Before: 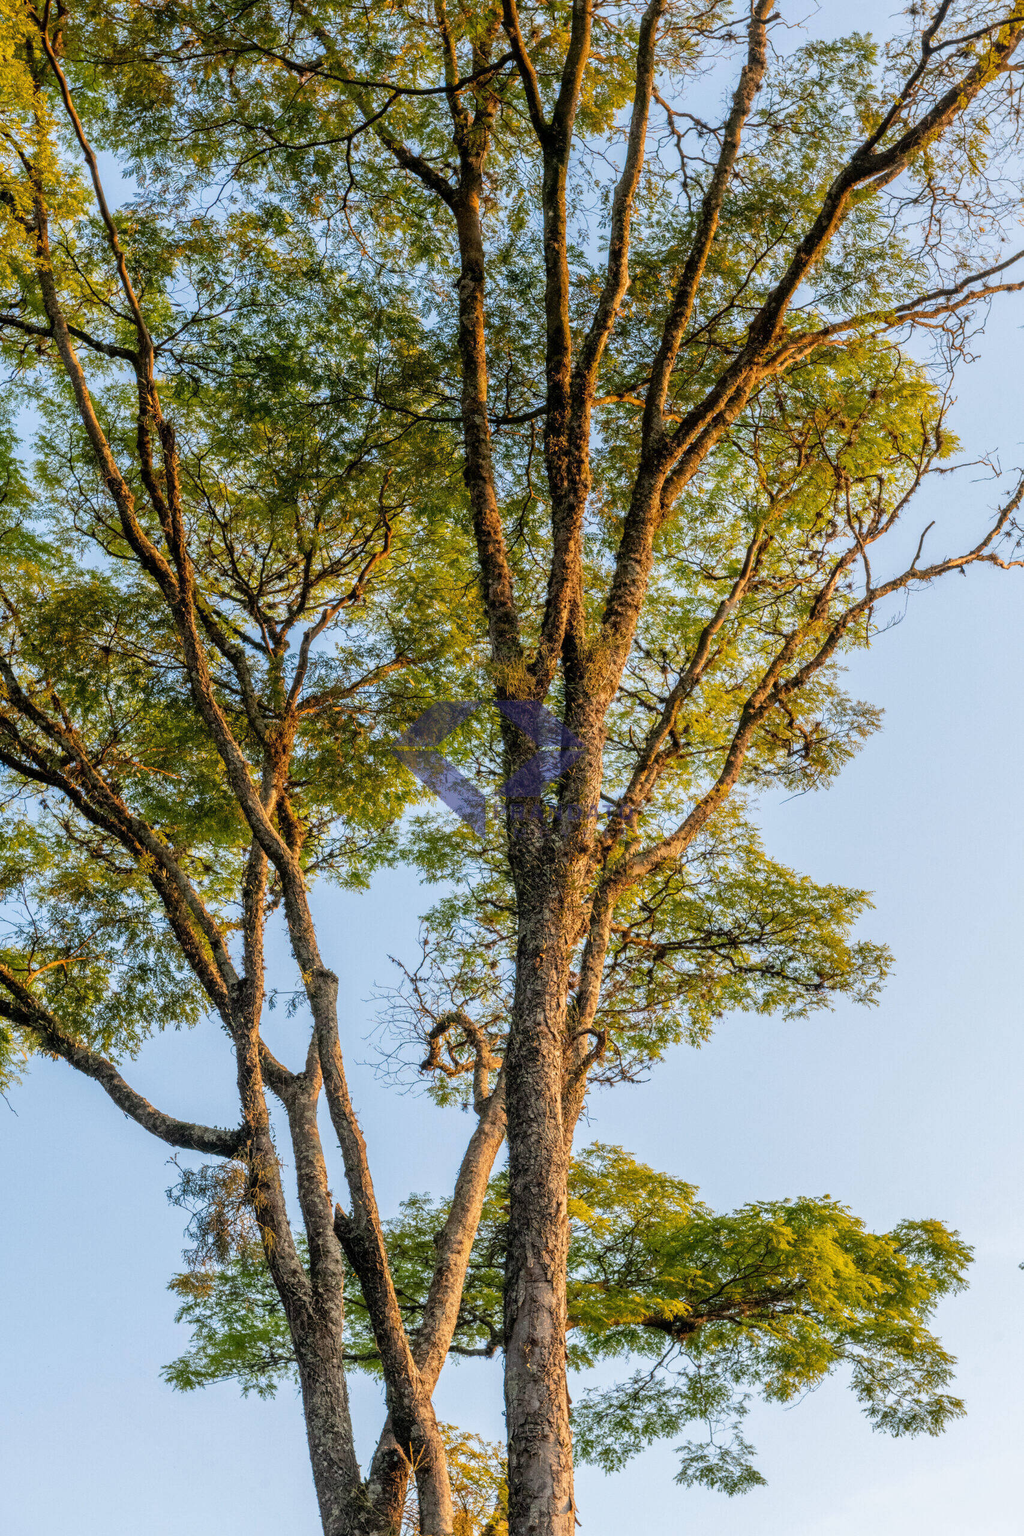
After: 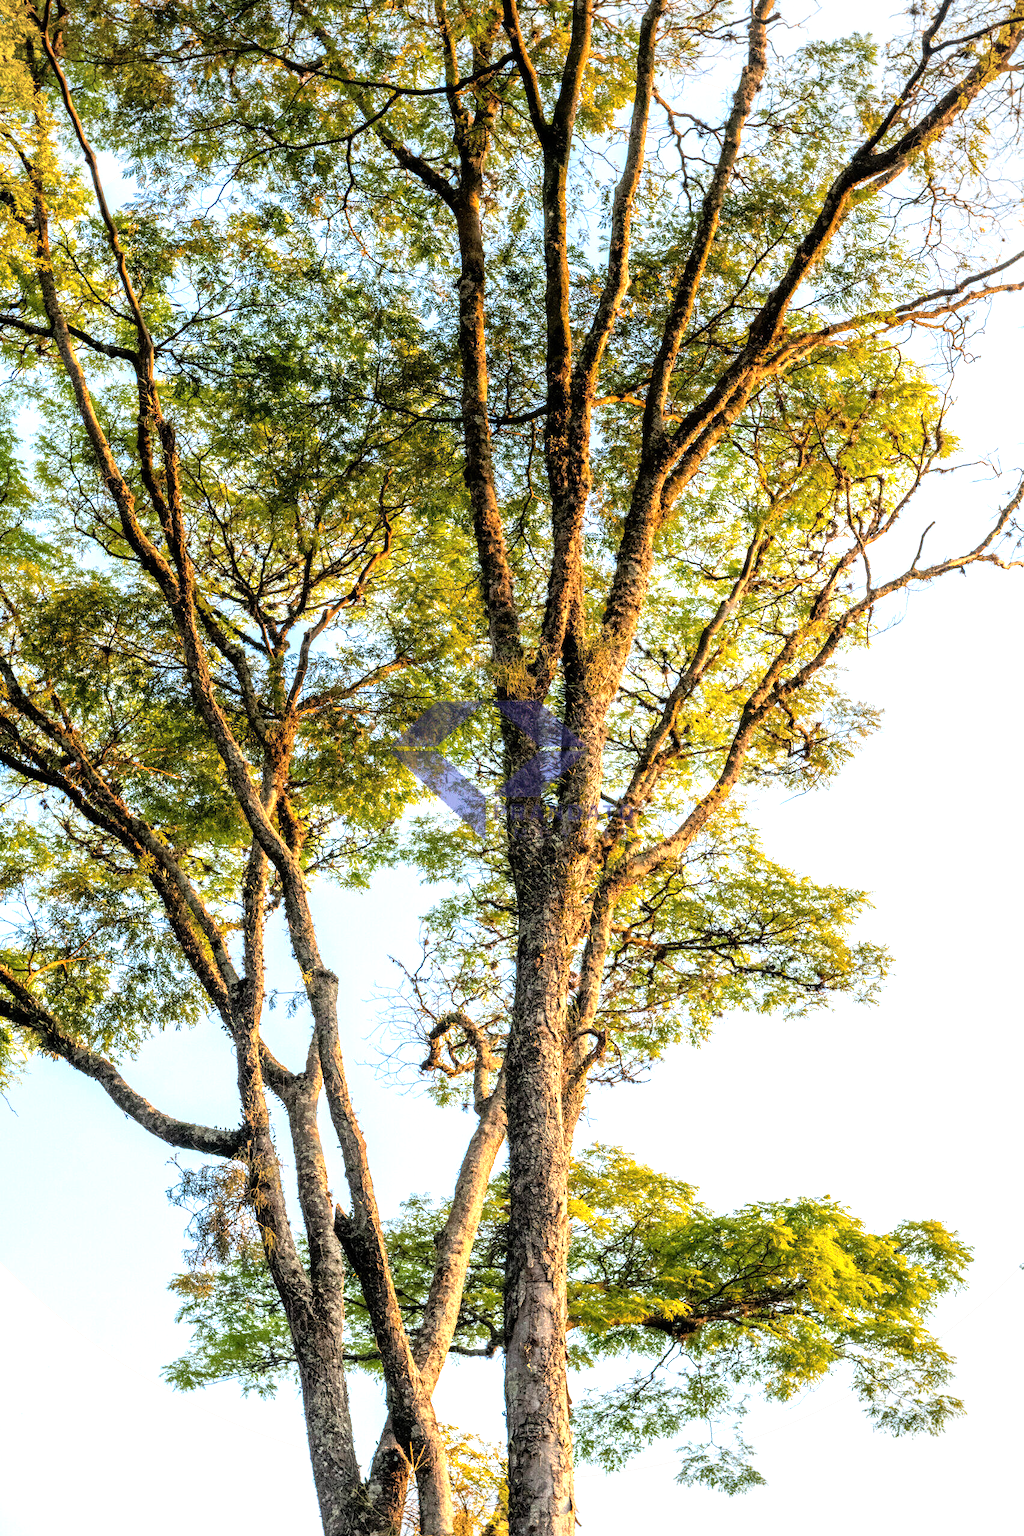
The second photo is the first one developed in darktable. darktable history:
vignetting: fall-off start 92.53%, brightness -0.436, saturation -0.204, unbound false
tone equalizer: -8 EV -1.11 EV, -7 EV -1 EV, -6 EV -0.853 EV, -5 EV -0.617 EV, -3 EV 0.597 EV, -2 EV 0.85 EV, -1 EV 1 EV, +0 EV 1.07 EV
